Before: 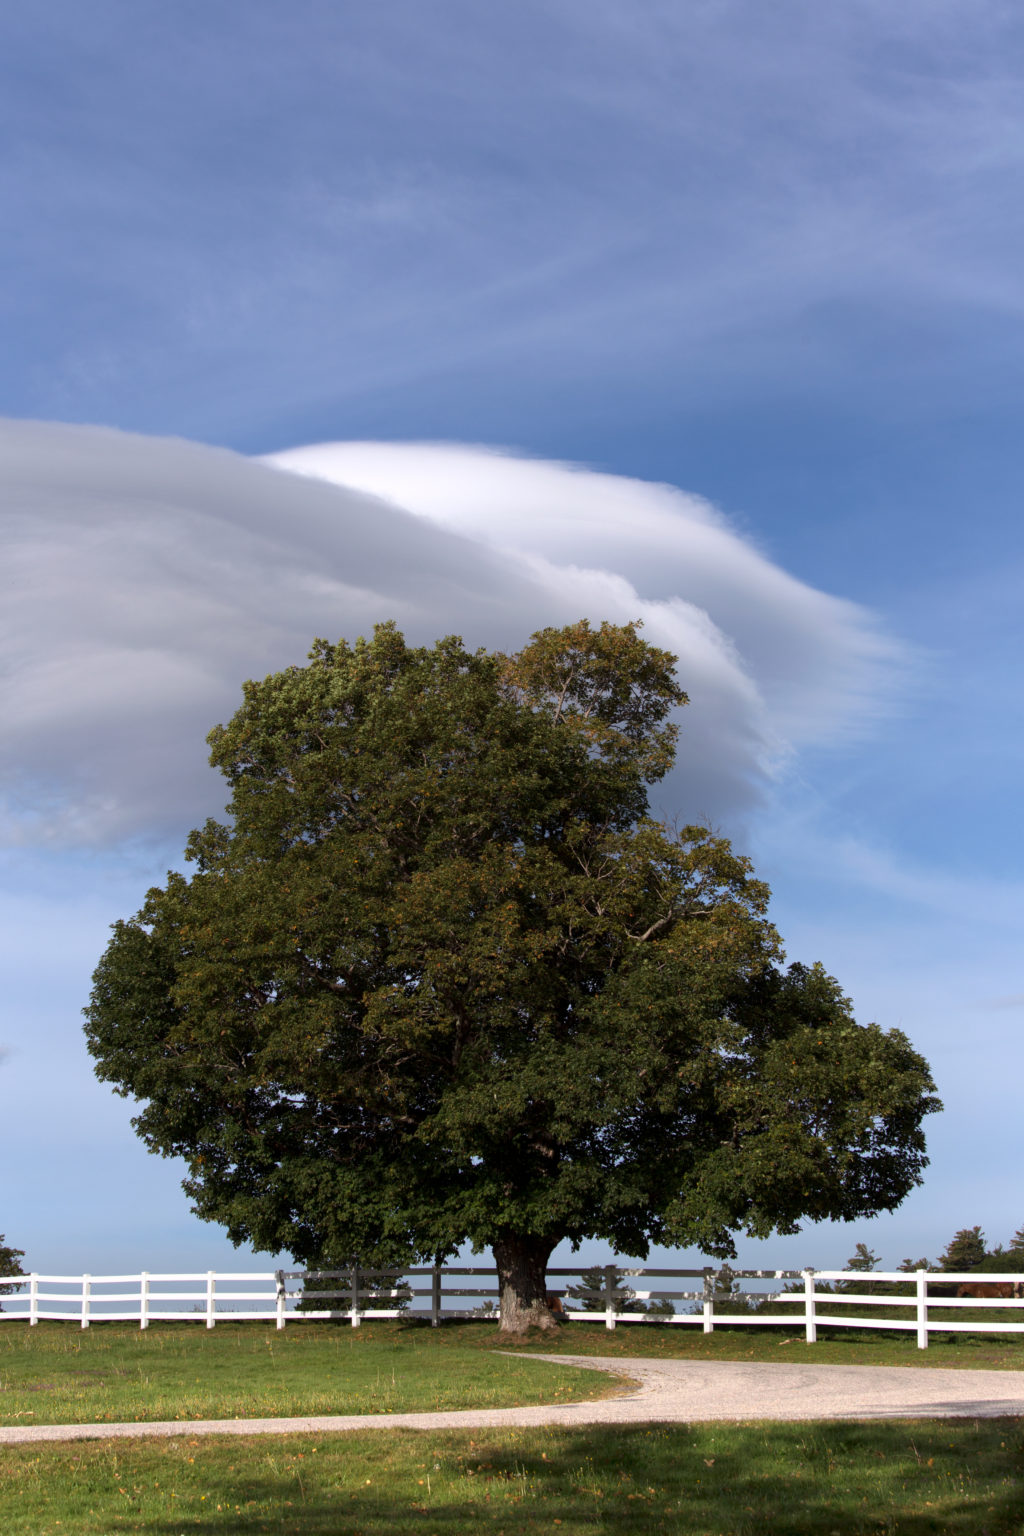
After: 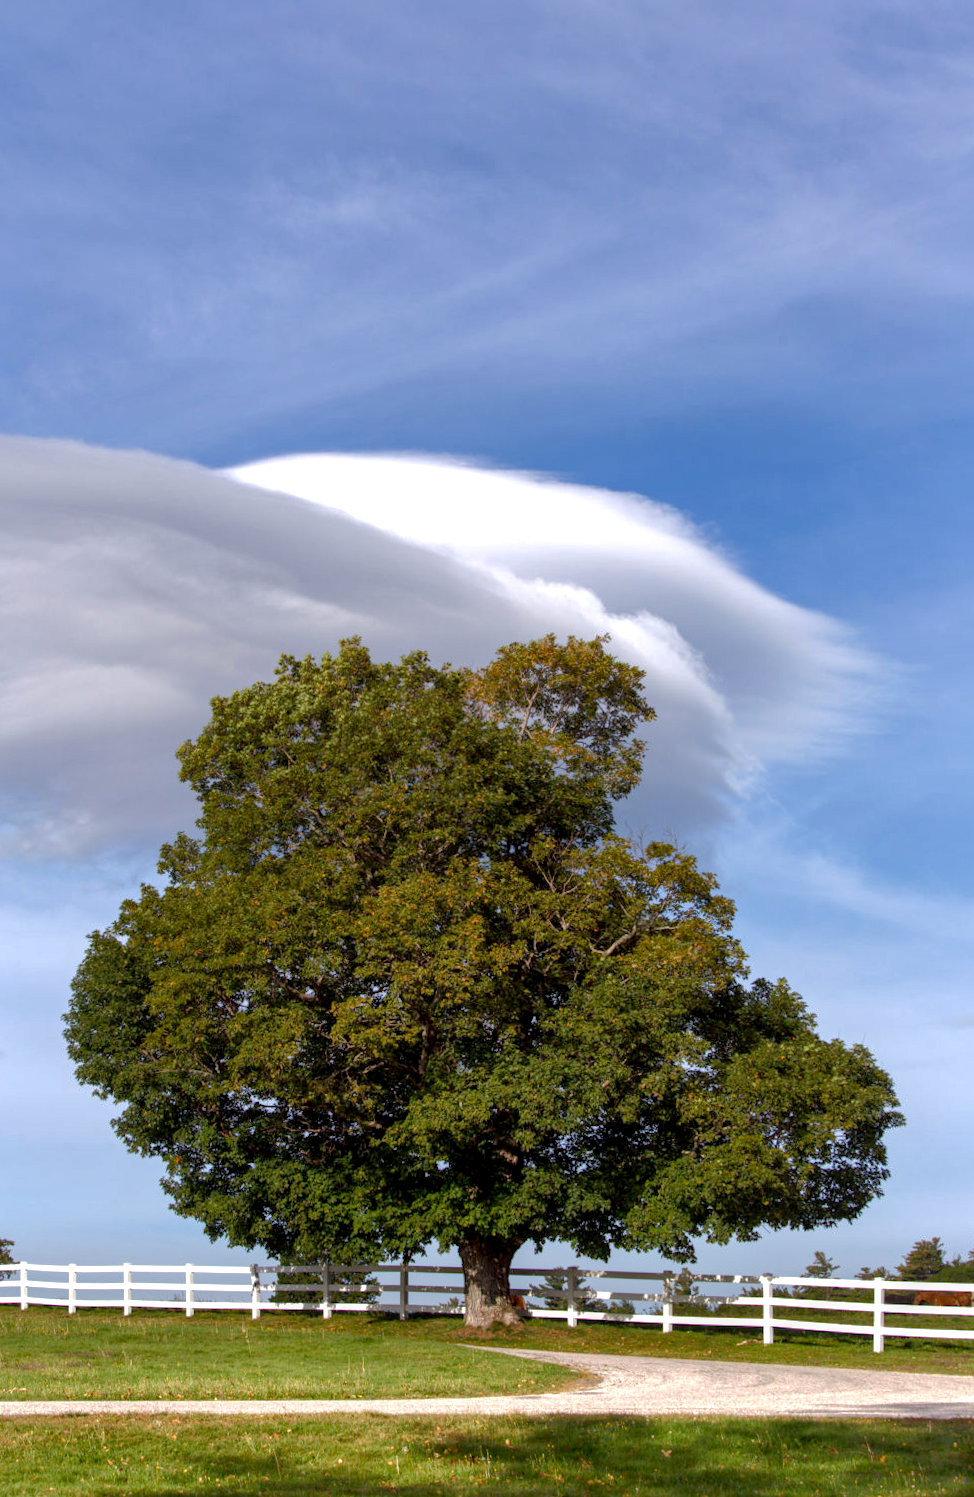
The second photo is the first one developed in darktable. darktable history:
color balance rgb: perceptual saturation grading › global saturation 20%, perceptual saturation grading › highlights -50%, perceptual saturation grading › shadows 30%, perceptual brilliance grading › global brilliance 10%, perceptual brilliance grading › shadows 15%
local contrast: detail 130%
rotate and perspective: rotation 0.074°, lens shift (vertical) 0.096, lens shift (horizontal) -0.041, crop left 0.043, crop right 0.952, crop top 0.024, crop bottom 0.979
shadows and highlights: on, module defaults
